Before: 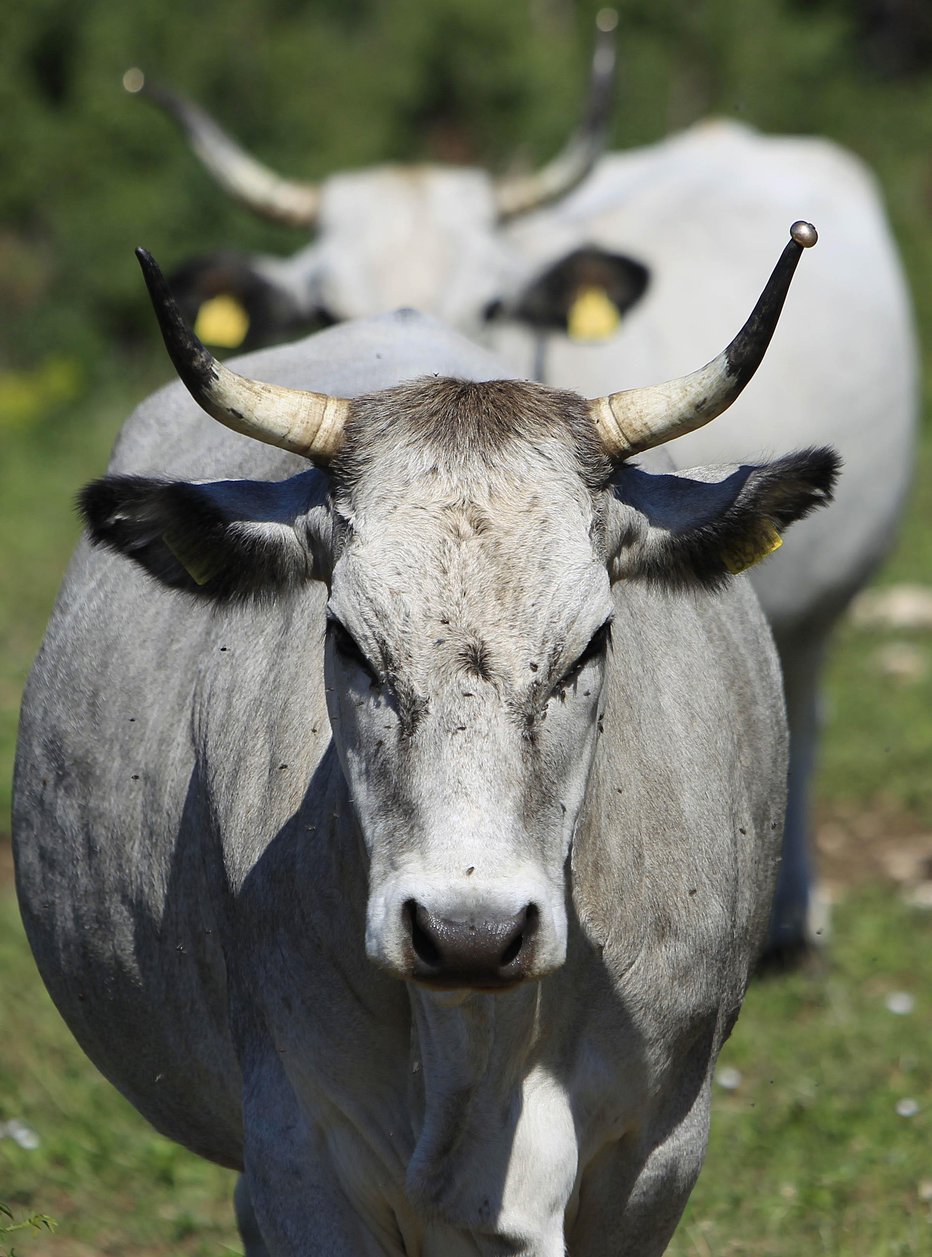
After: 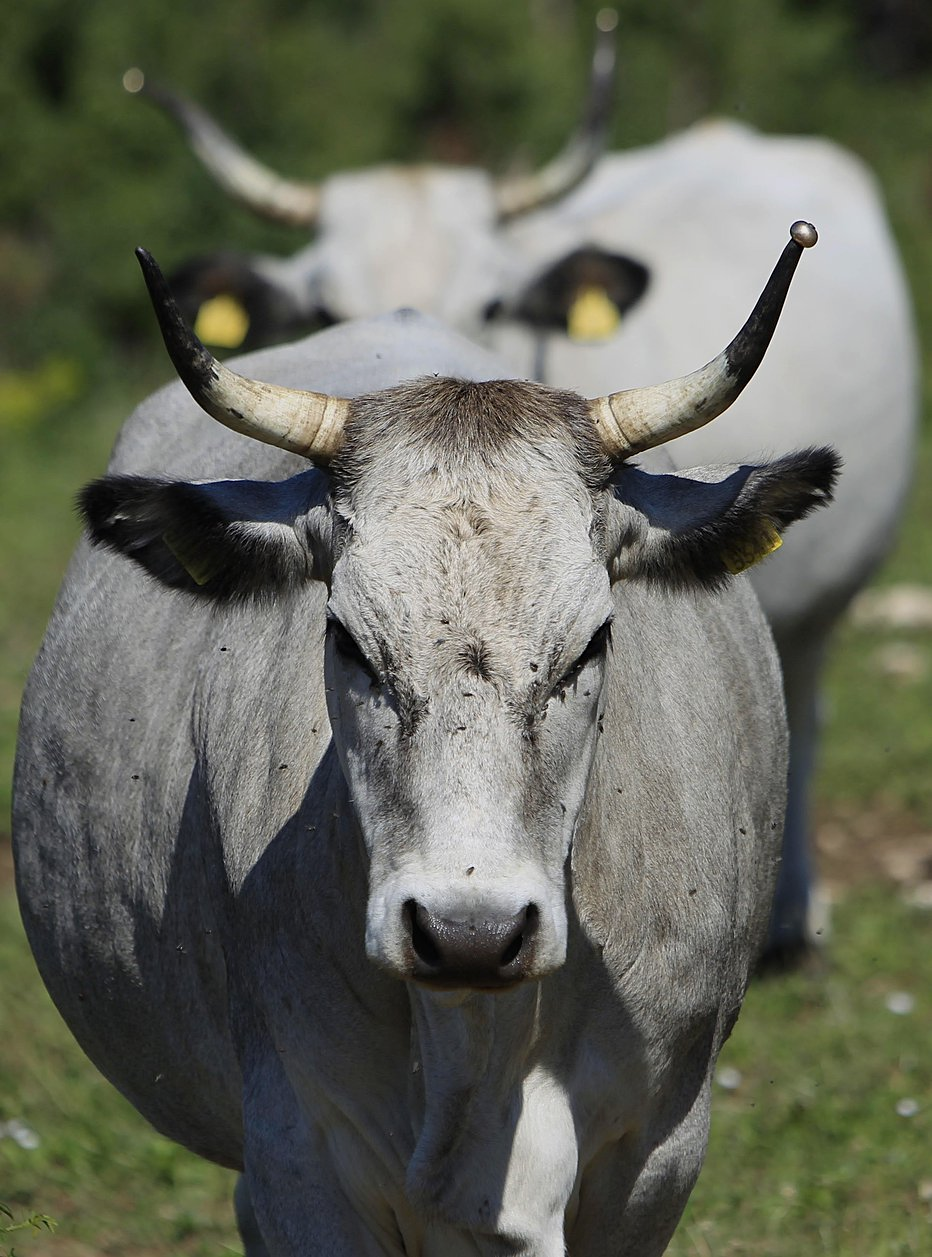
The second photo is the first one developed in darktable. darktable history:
sharpen: amount 0.2
exposure: exposure -0.293 EV, compensate highlight preservation false
